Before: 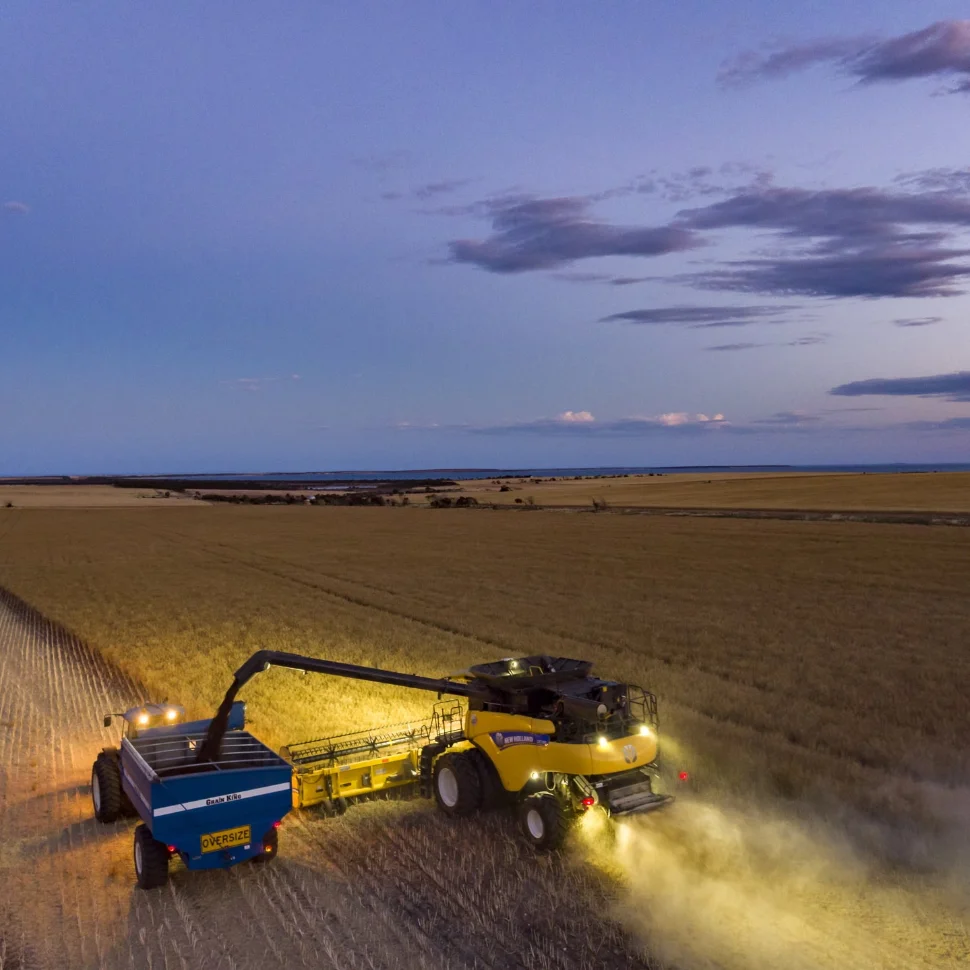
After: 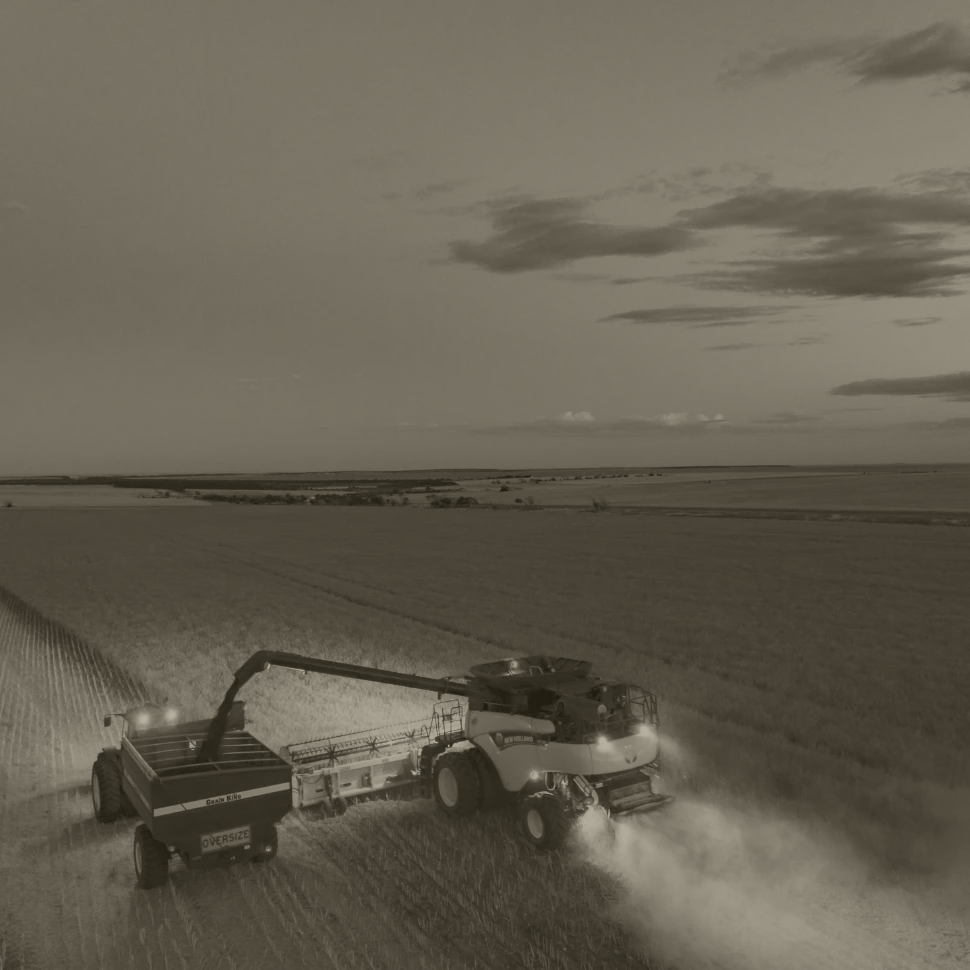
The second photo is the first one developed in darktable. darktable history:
tone equalizer: -8 EV 0.001 EV, -7 EV -0.002 EV, -6 EV 0.002 EV, -5 EV -0.03 EV, -4 EV -0.116 EV, -3 EV -0.169 EV, -2 EV 0.24 EV, -1 EV 0.702 EV, +0 EV 0.493 EV
color balance rgb: shadows lift › chroma 1%, shadows lift › hue 113°, highlights gain › chroma 0.2%, highlights gain › hue 333°, perceptual saturation grading › global saturation 20%, perceptual saturation grading › highlights -50%, perceptual saturation grading › shadows 25%, contrast -20%
colorize: hue 41.44°, saturation 22%, source mix 60%, lightness 10.61%
